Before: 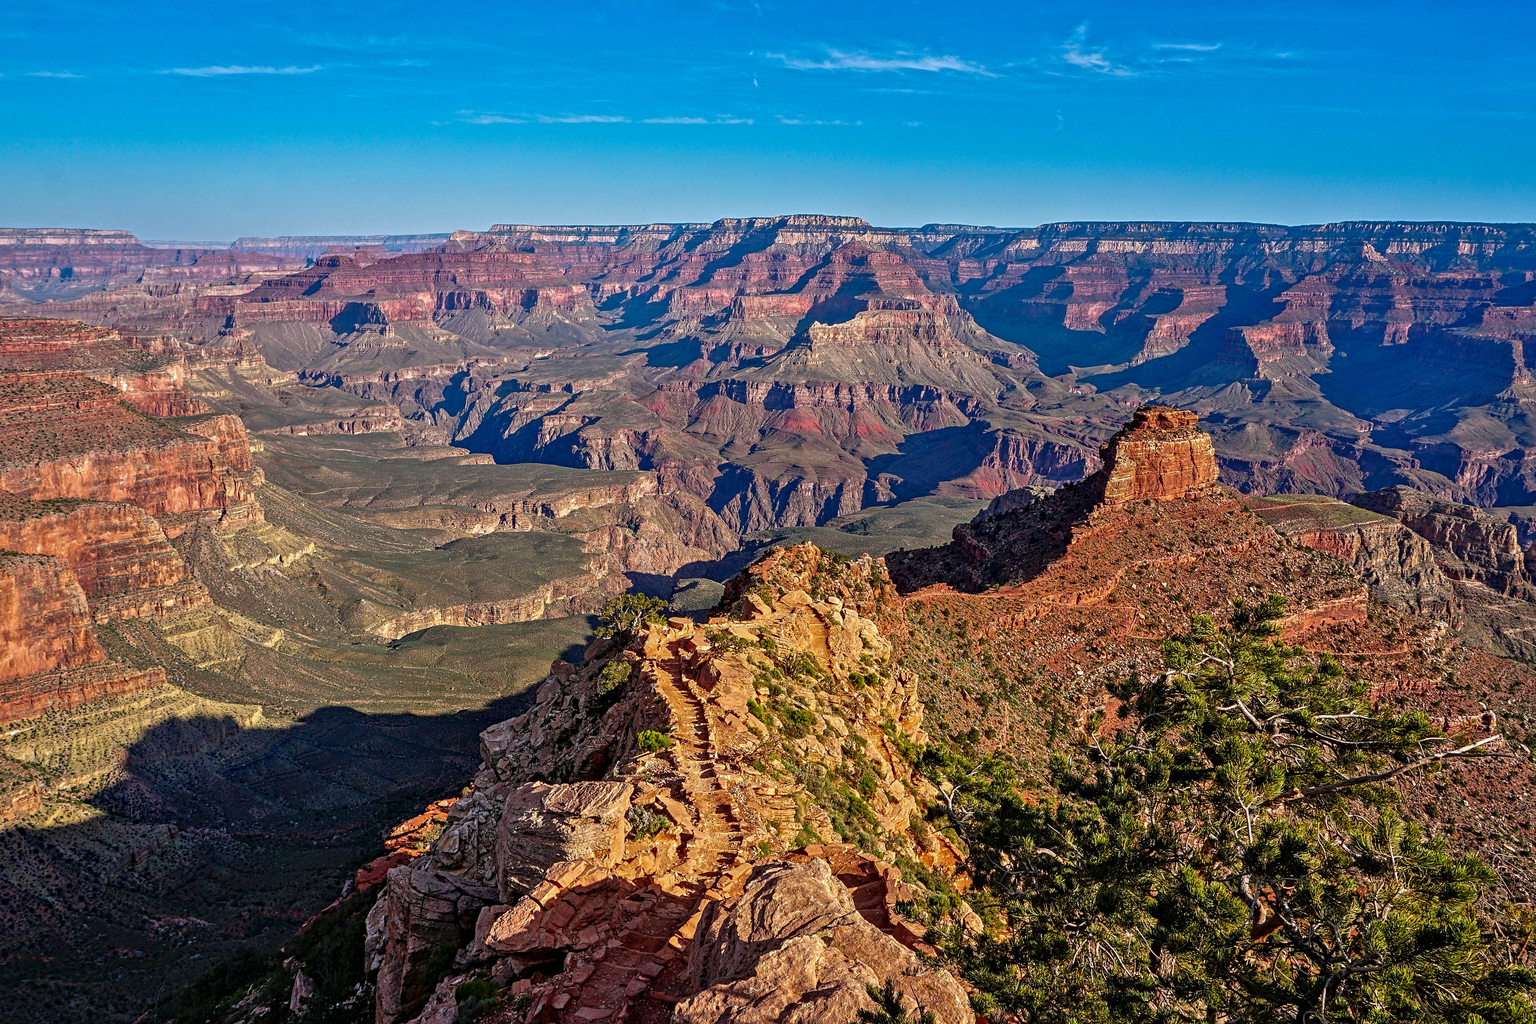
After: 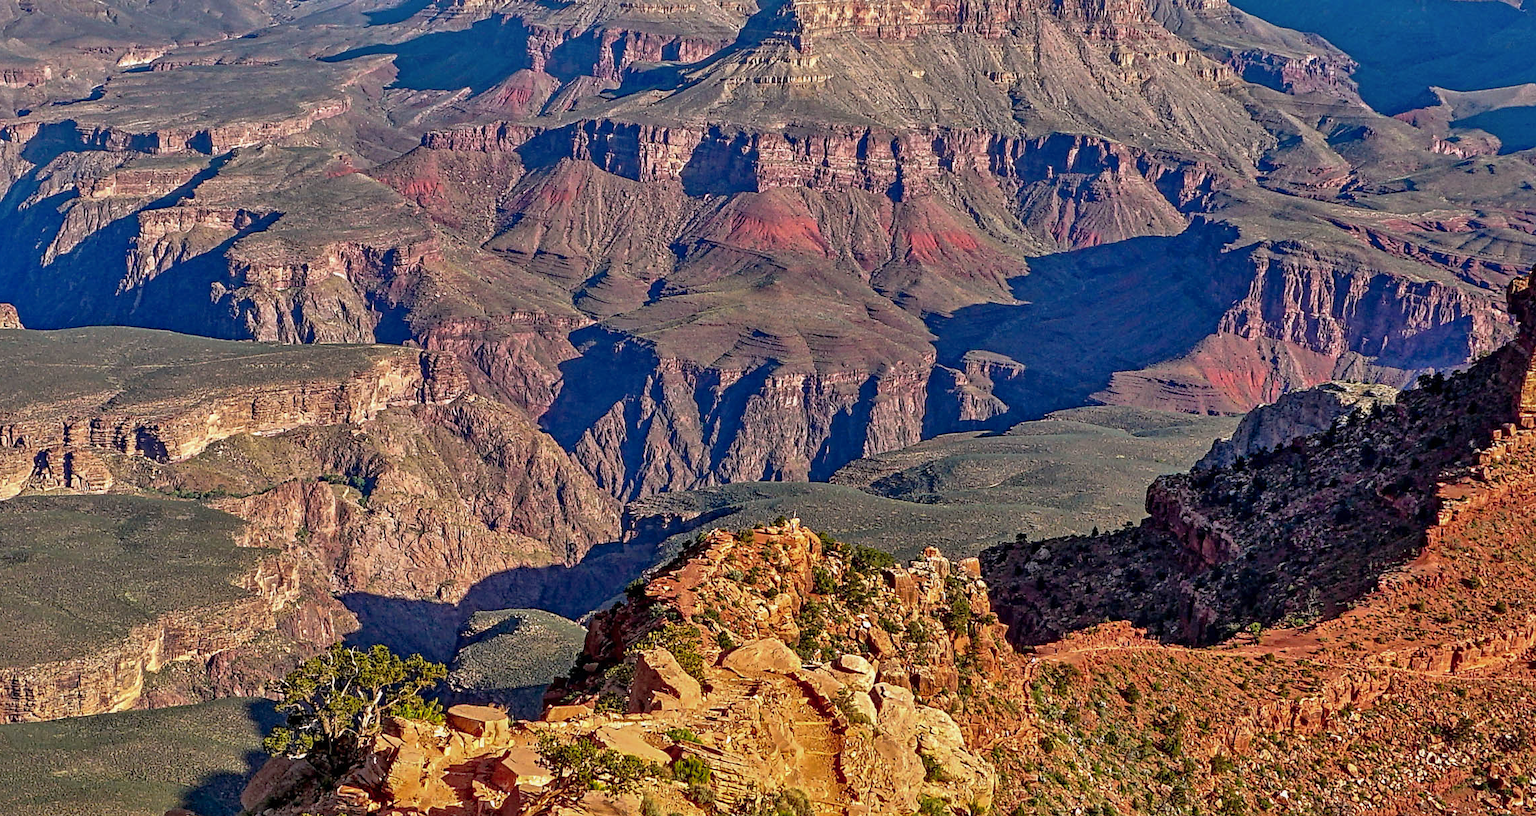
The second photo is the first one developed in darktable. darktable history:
shadows and highlights: on, module defaults
crop: left 31.653%, top 32.297%, right 27.643%, bottom 35.267%
